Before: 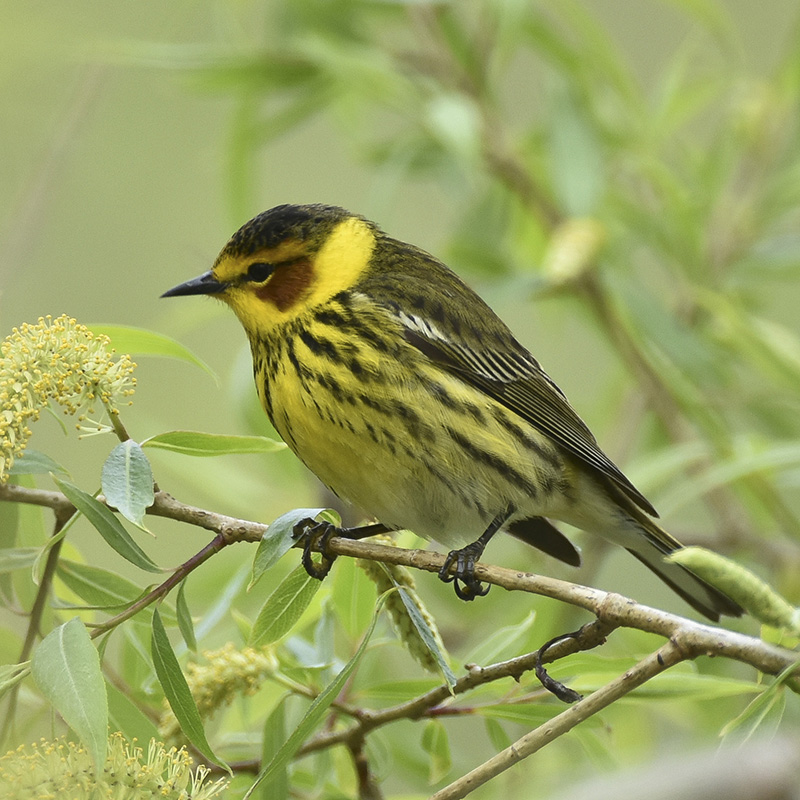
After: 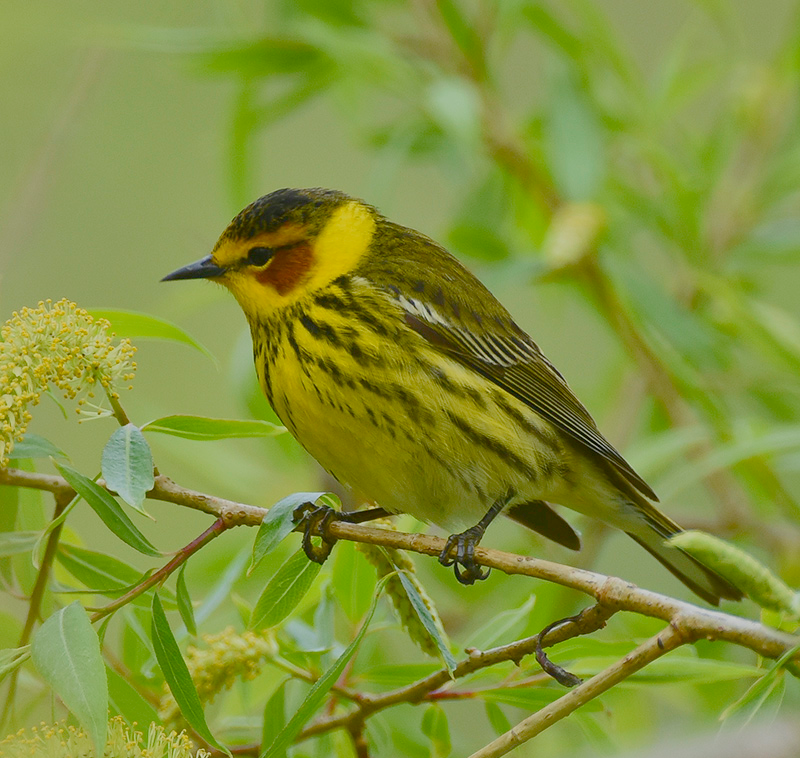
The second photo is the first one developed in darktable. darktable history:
crop and rotate: top 2.101%, bottom 3.124%
exposure: black level correction 0, exposure 0 EV, compensate highlight preservation false
color balance rgb: perceptual saturation grading › global saturation 35.068%, perceptual saturation grading › highlights -25.784%, perceptual saturation grading › shadows 50.077%, contrast -29.631%
